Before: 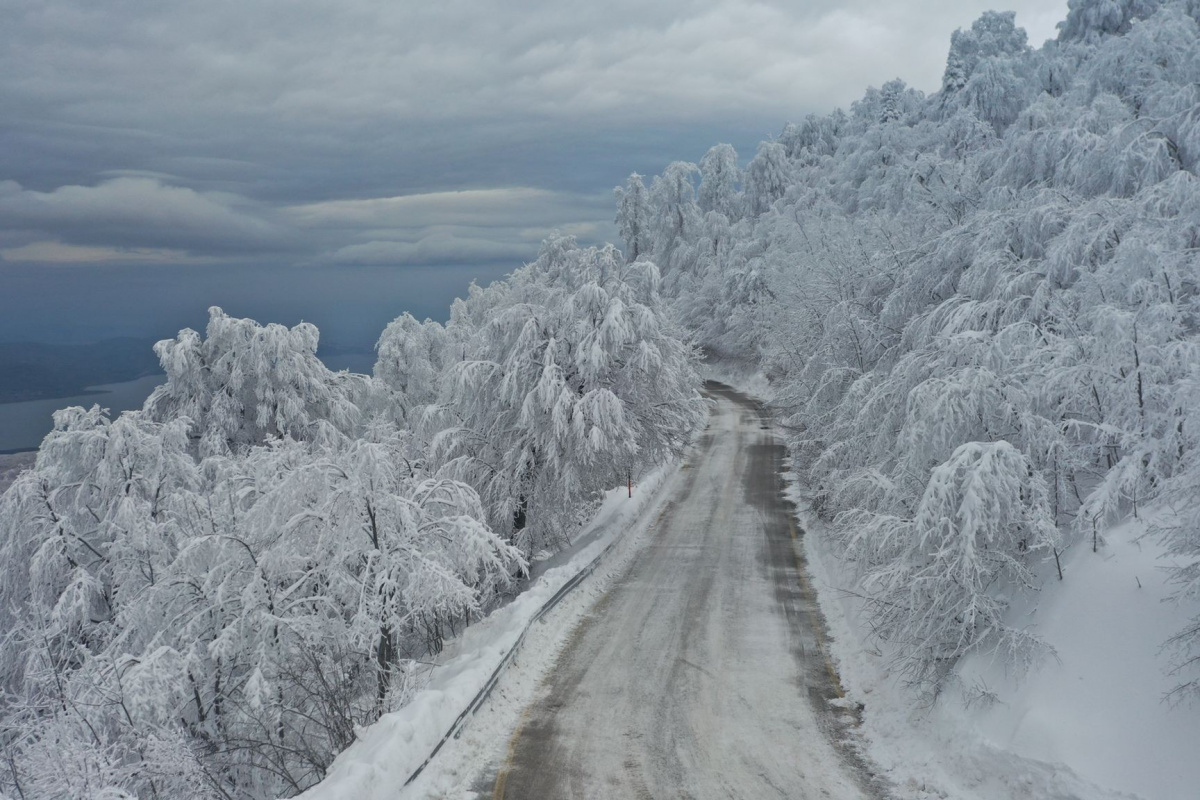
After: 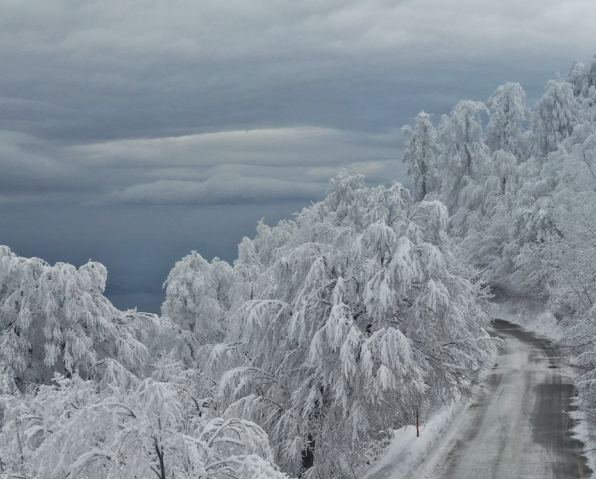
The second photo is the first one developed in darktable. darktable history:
contrast brightness saturation: contrast 0.109, saturation -0.163
crop: left 17.748%, top 7.707%, right 32.542%, bottom 32.403%
